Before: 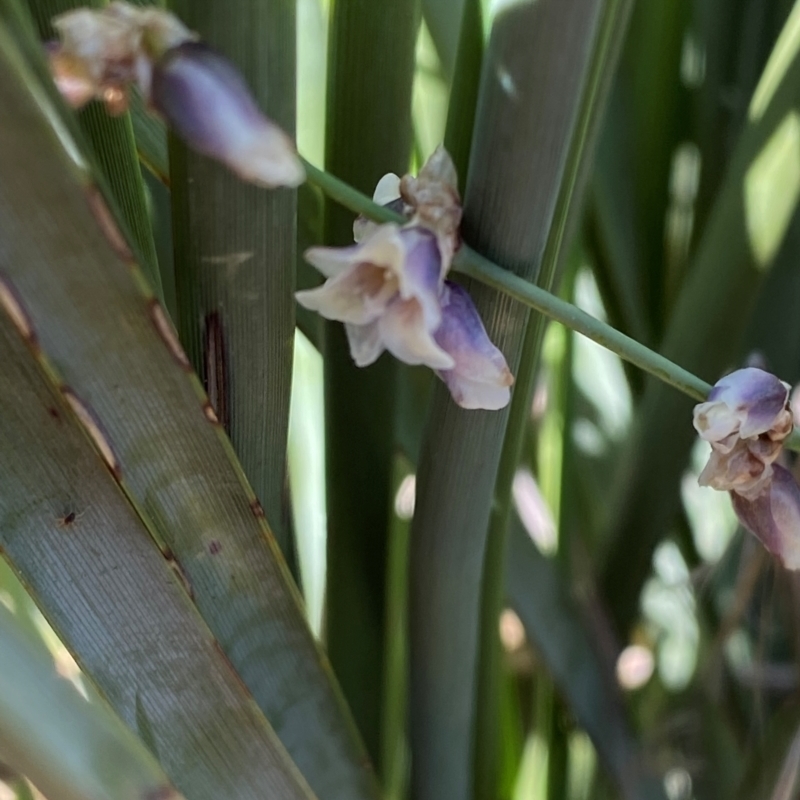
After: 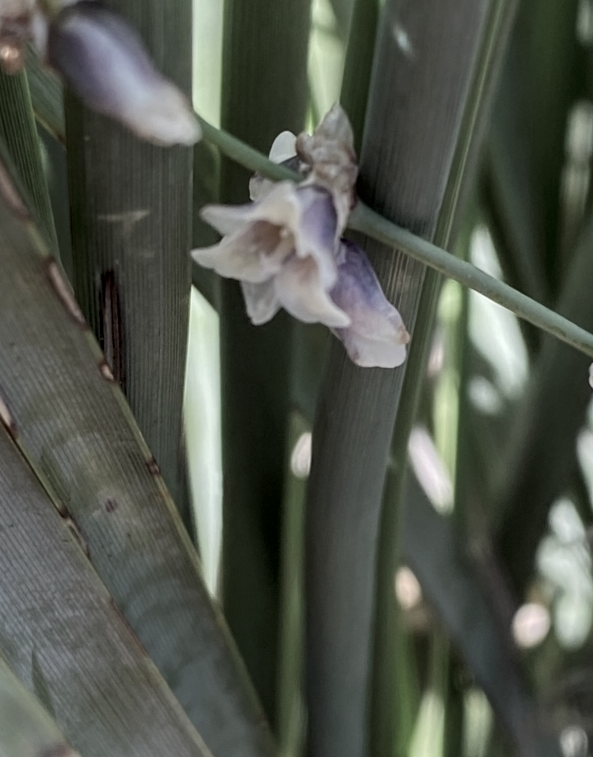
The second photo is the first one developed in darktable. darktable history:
crop and rotate: left 13.15%, top 5.251%, right 12.609%
local contrast: on, module defaults
color balance rgb: linear chroma grading › global chroma -16.06%, perceptual saturation grading › global saturation -32.85%, global vibrance -23.56%
